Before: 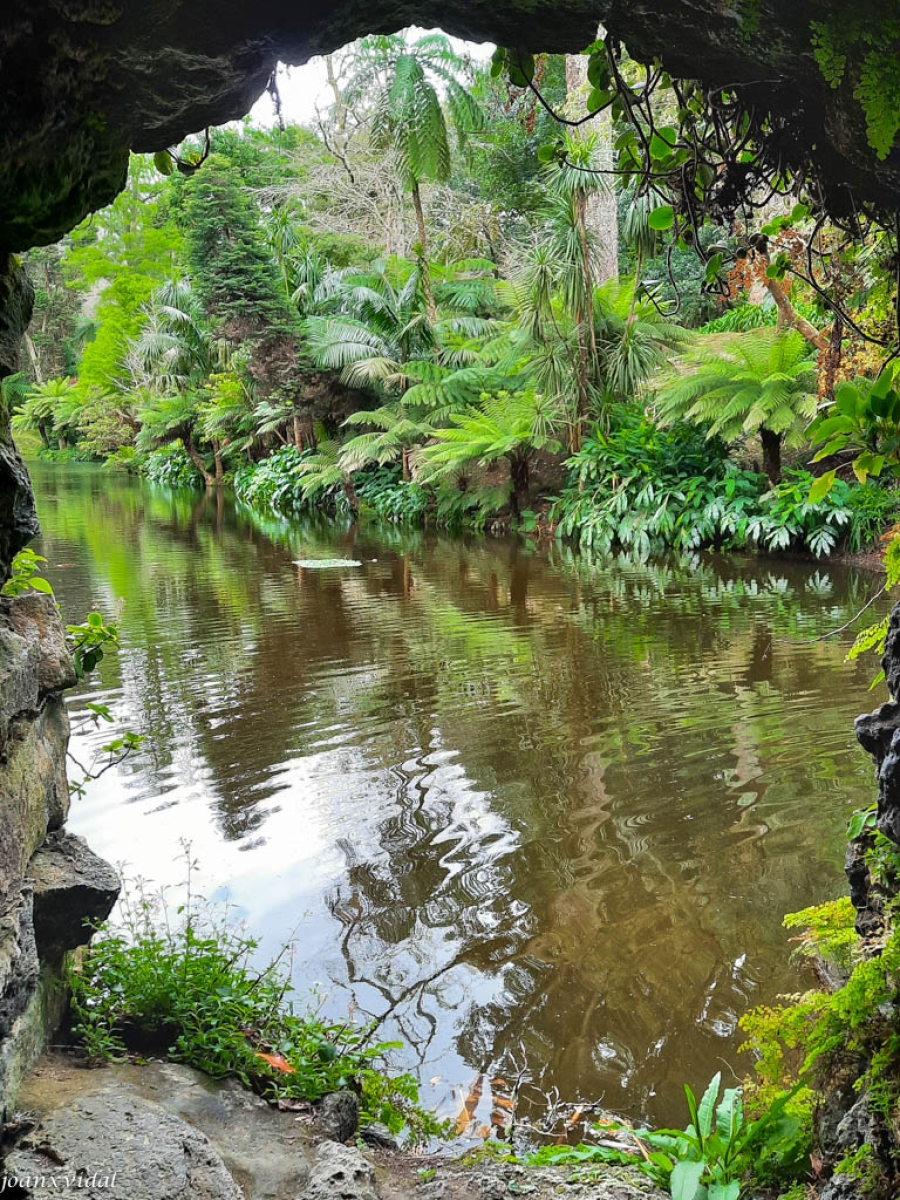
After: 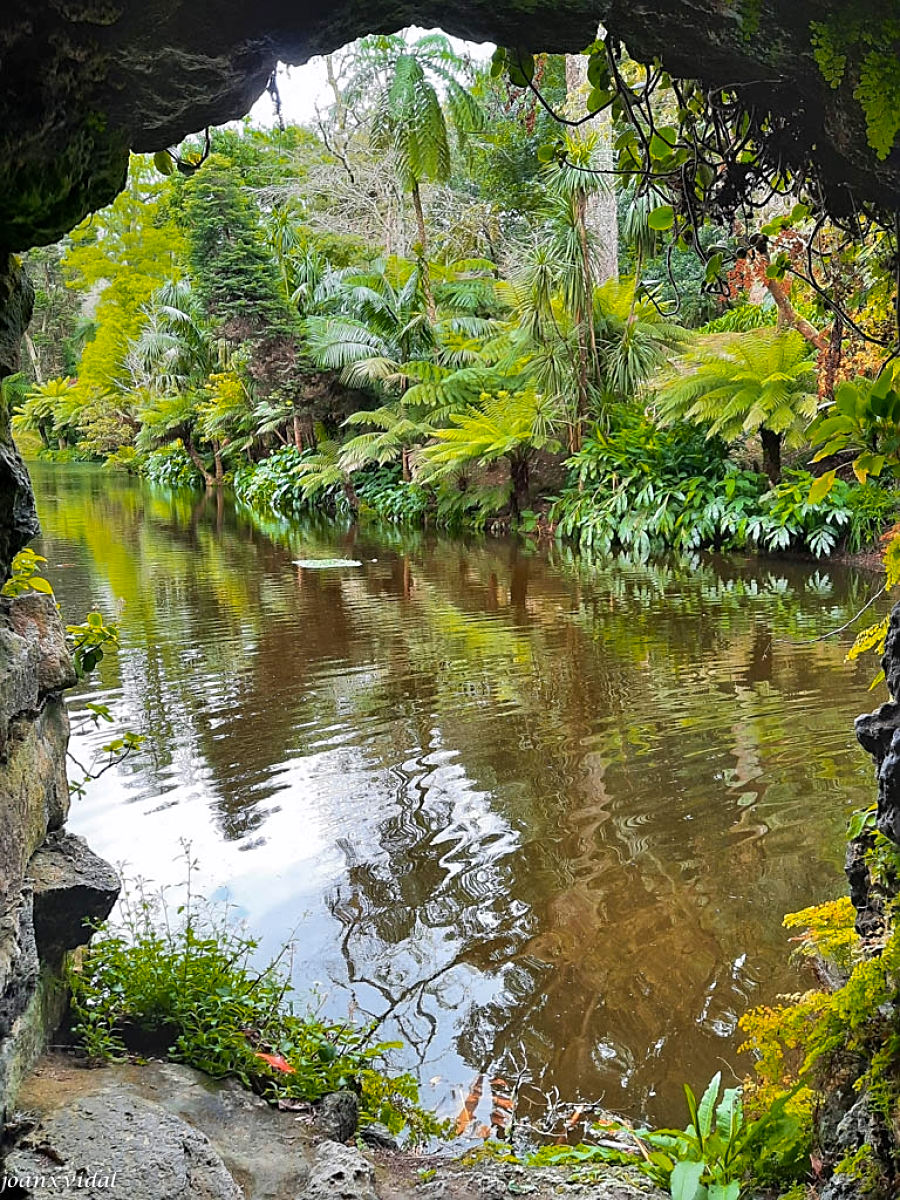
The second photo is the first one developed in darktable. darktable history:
shadows and highlights: shadows 25, highlights -25
sharpen: on, module defaults
color zones: curves: ch1 [(0.235, 0.558) (0.75, 0.5)]; ch2 [(0.25, 0.462) (0.749, 0.457)], mix 40.67%
white balance: red 1.004, blue 1.024
